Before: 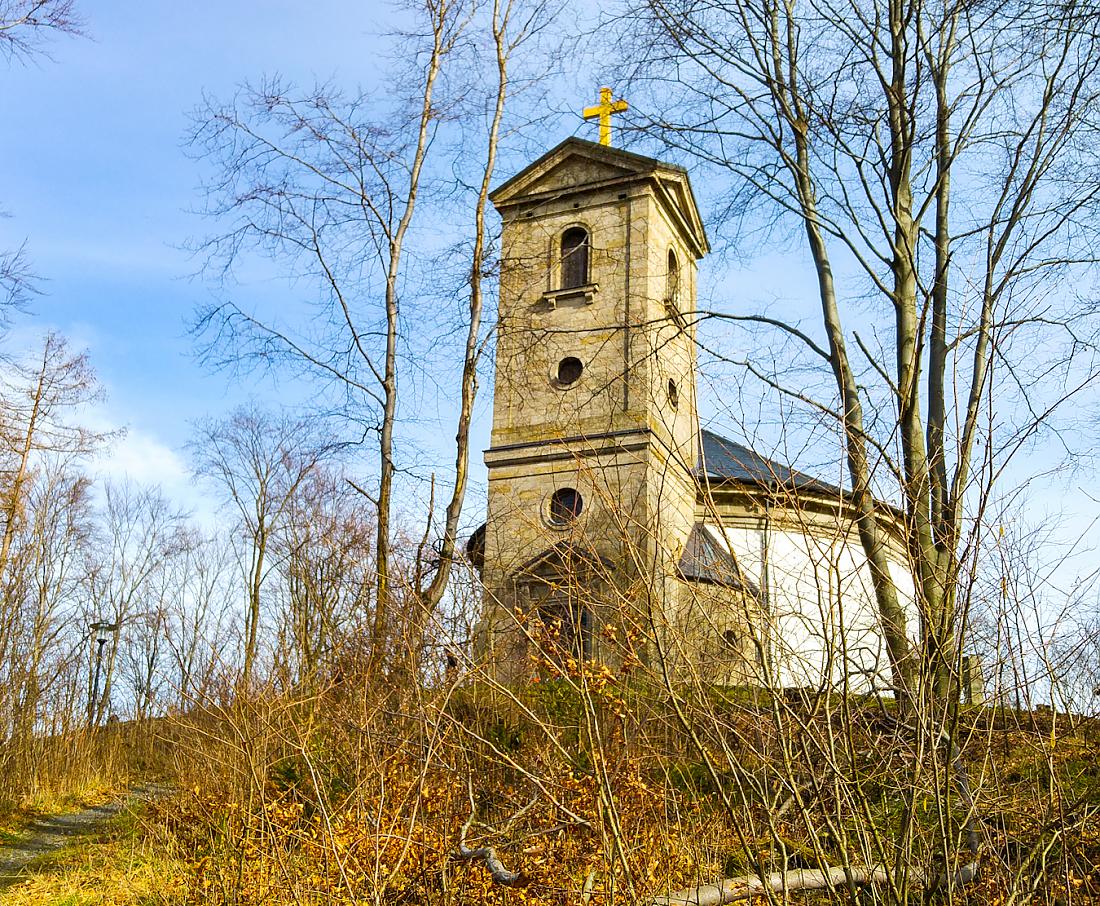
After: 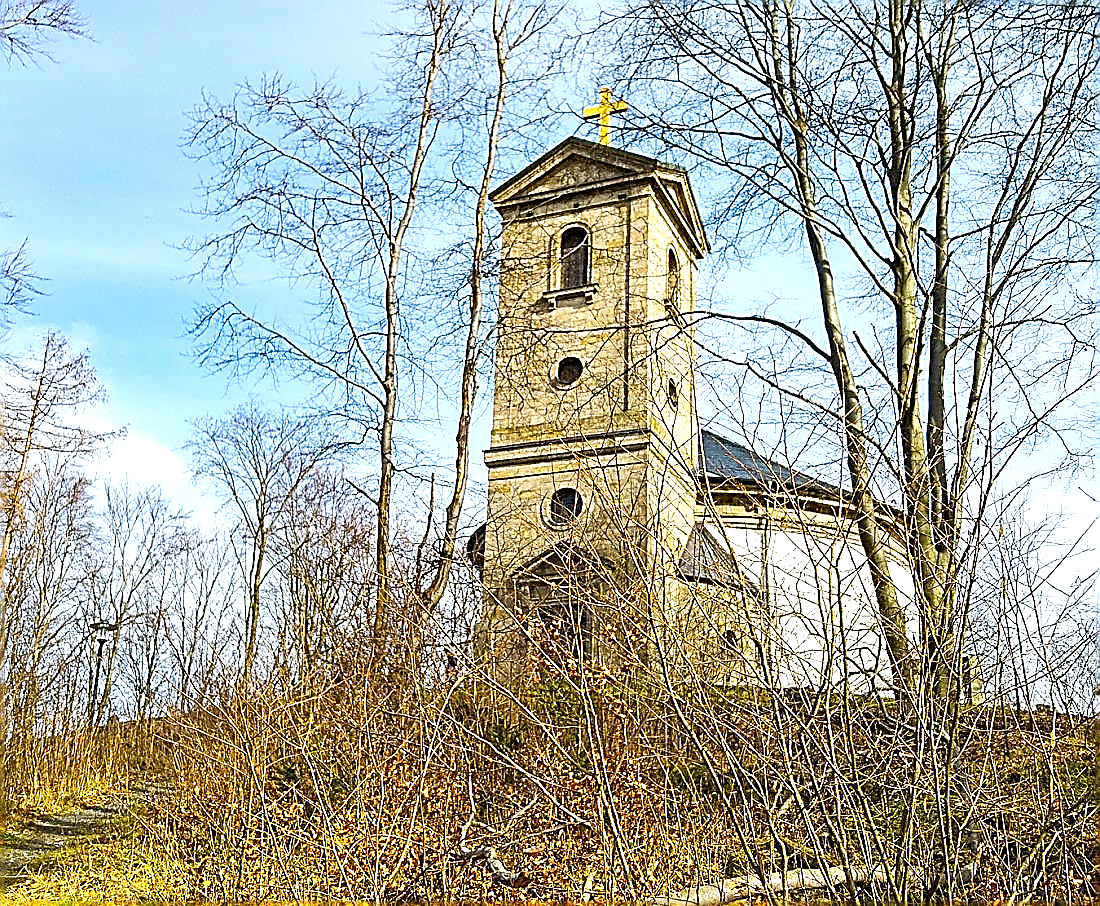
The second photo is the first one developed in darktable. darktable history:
exposure: exposure 0.498 EV, compensate highlight preservation false
sharpen: amount 1.983
